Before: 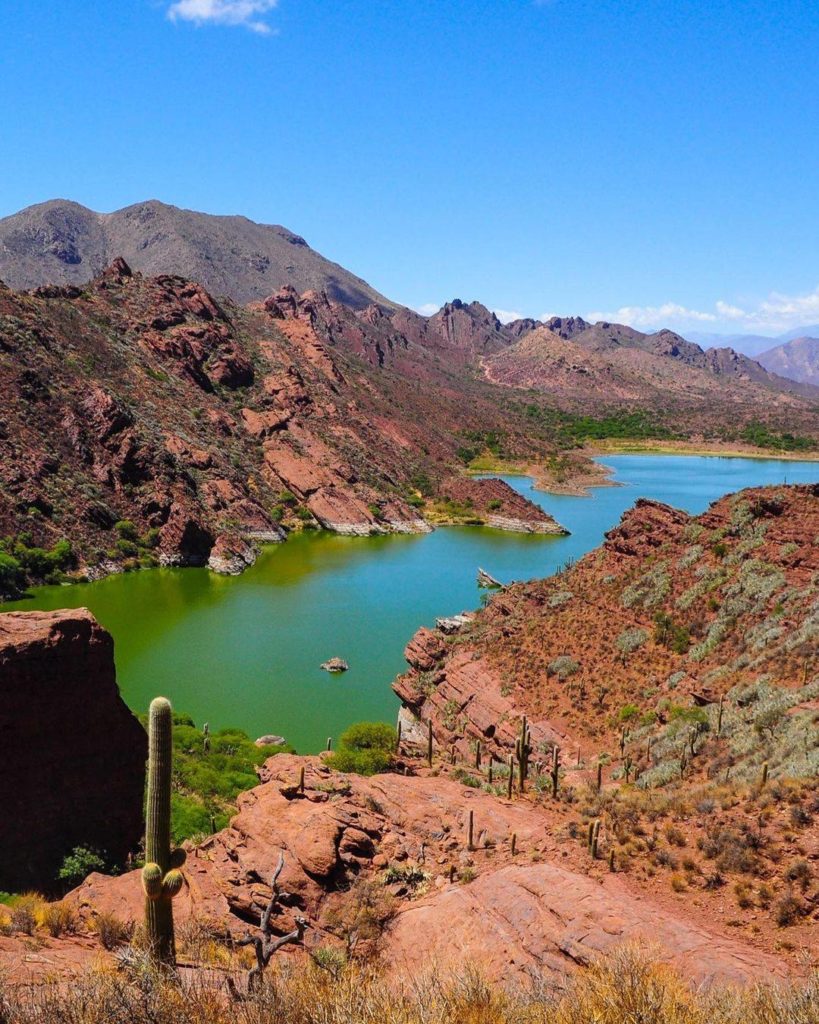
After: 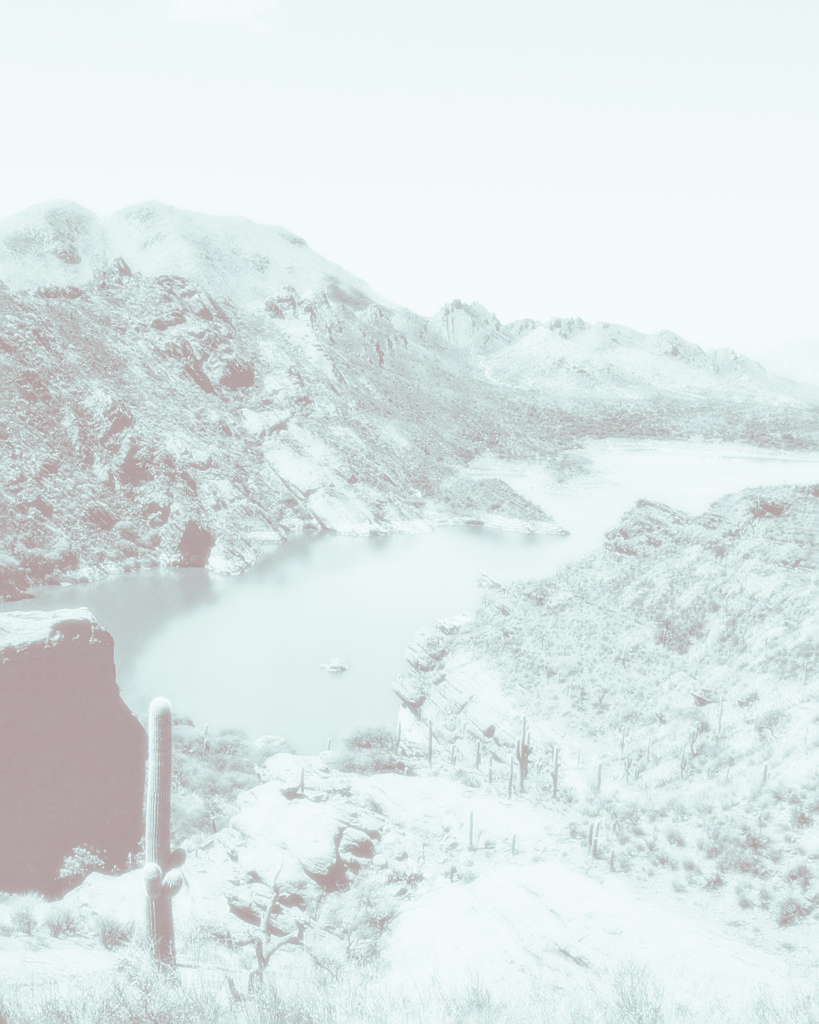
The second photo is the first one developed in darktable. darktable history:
colorize: hue 331.2°, saturation 75%, source mix 30.28%, lightness 70.52%, version 1
sharpen: on, module defaults
monochrome: on, module defaults
bloom: size 0%, threshold 54.82%, strength 8.31%
contrast brightness saturation: contrast 0.2, brightness 0.16, saturation 0.22
white balance: red 0.974, blue 1.044
split-toning: shadows › saturation 0.3, highlights › hue 180°, highlights › saturation 0.3, compress 0%
